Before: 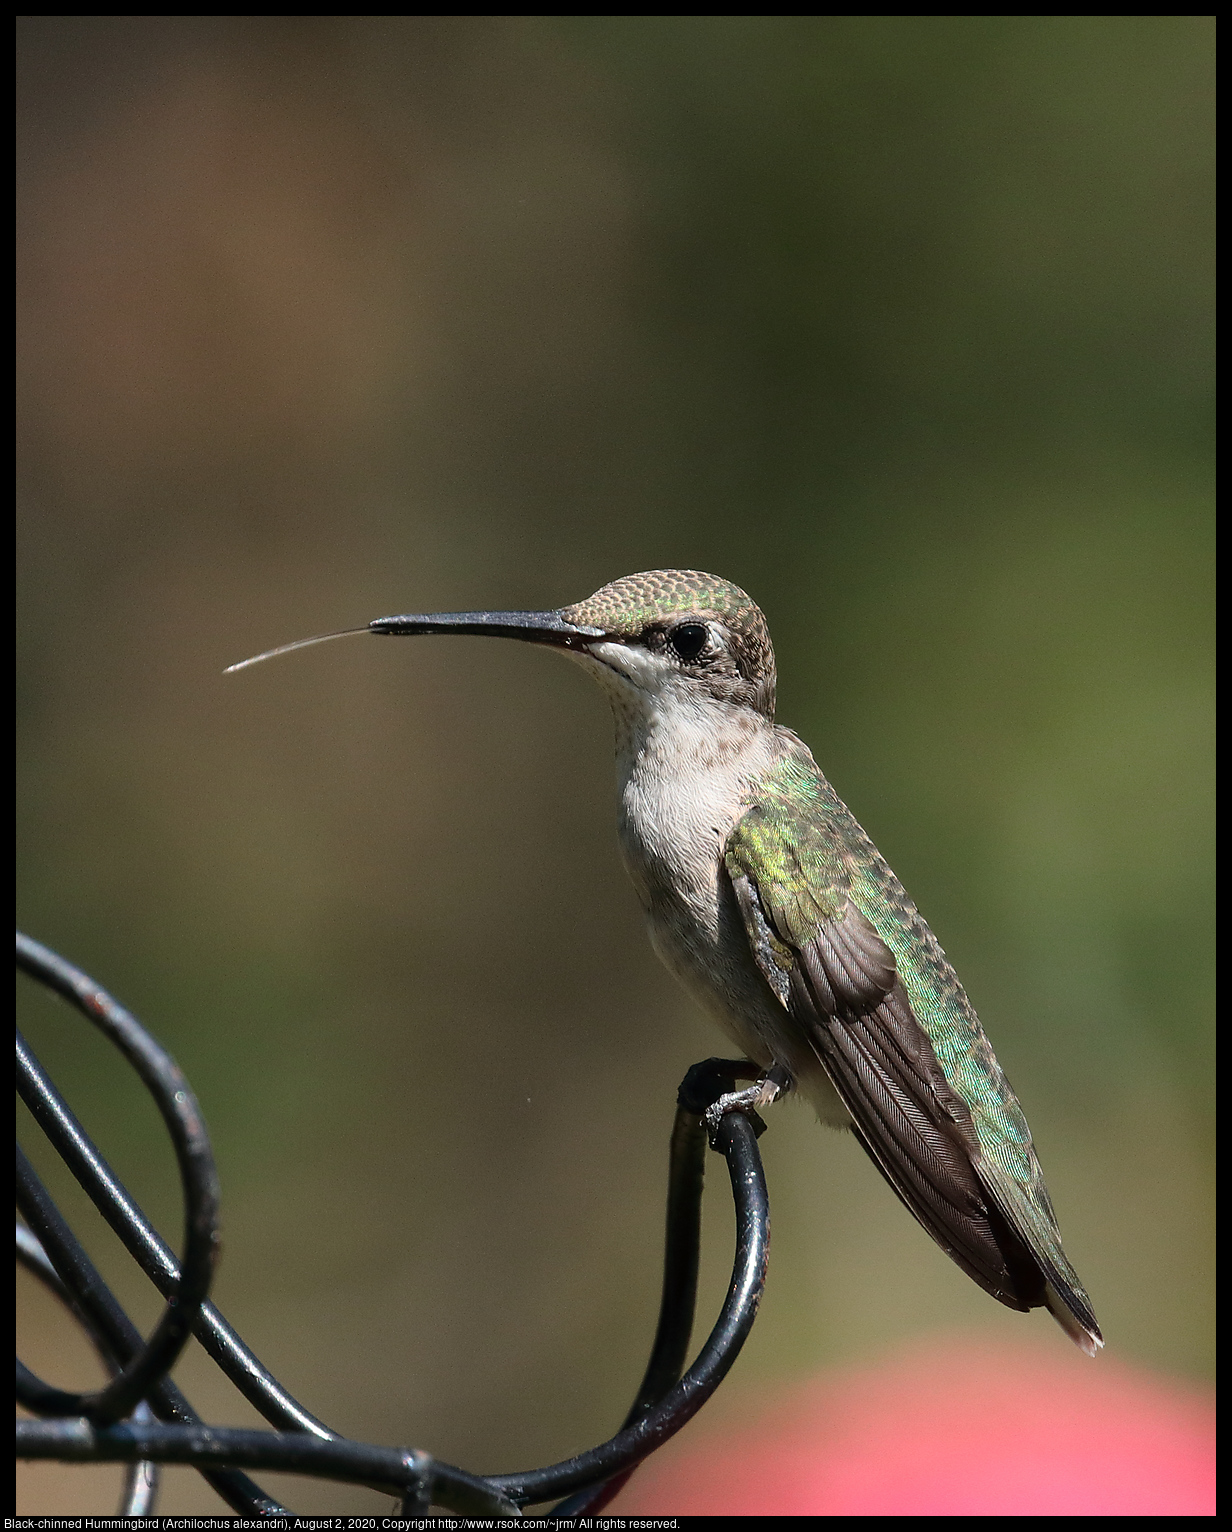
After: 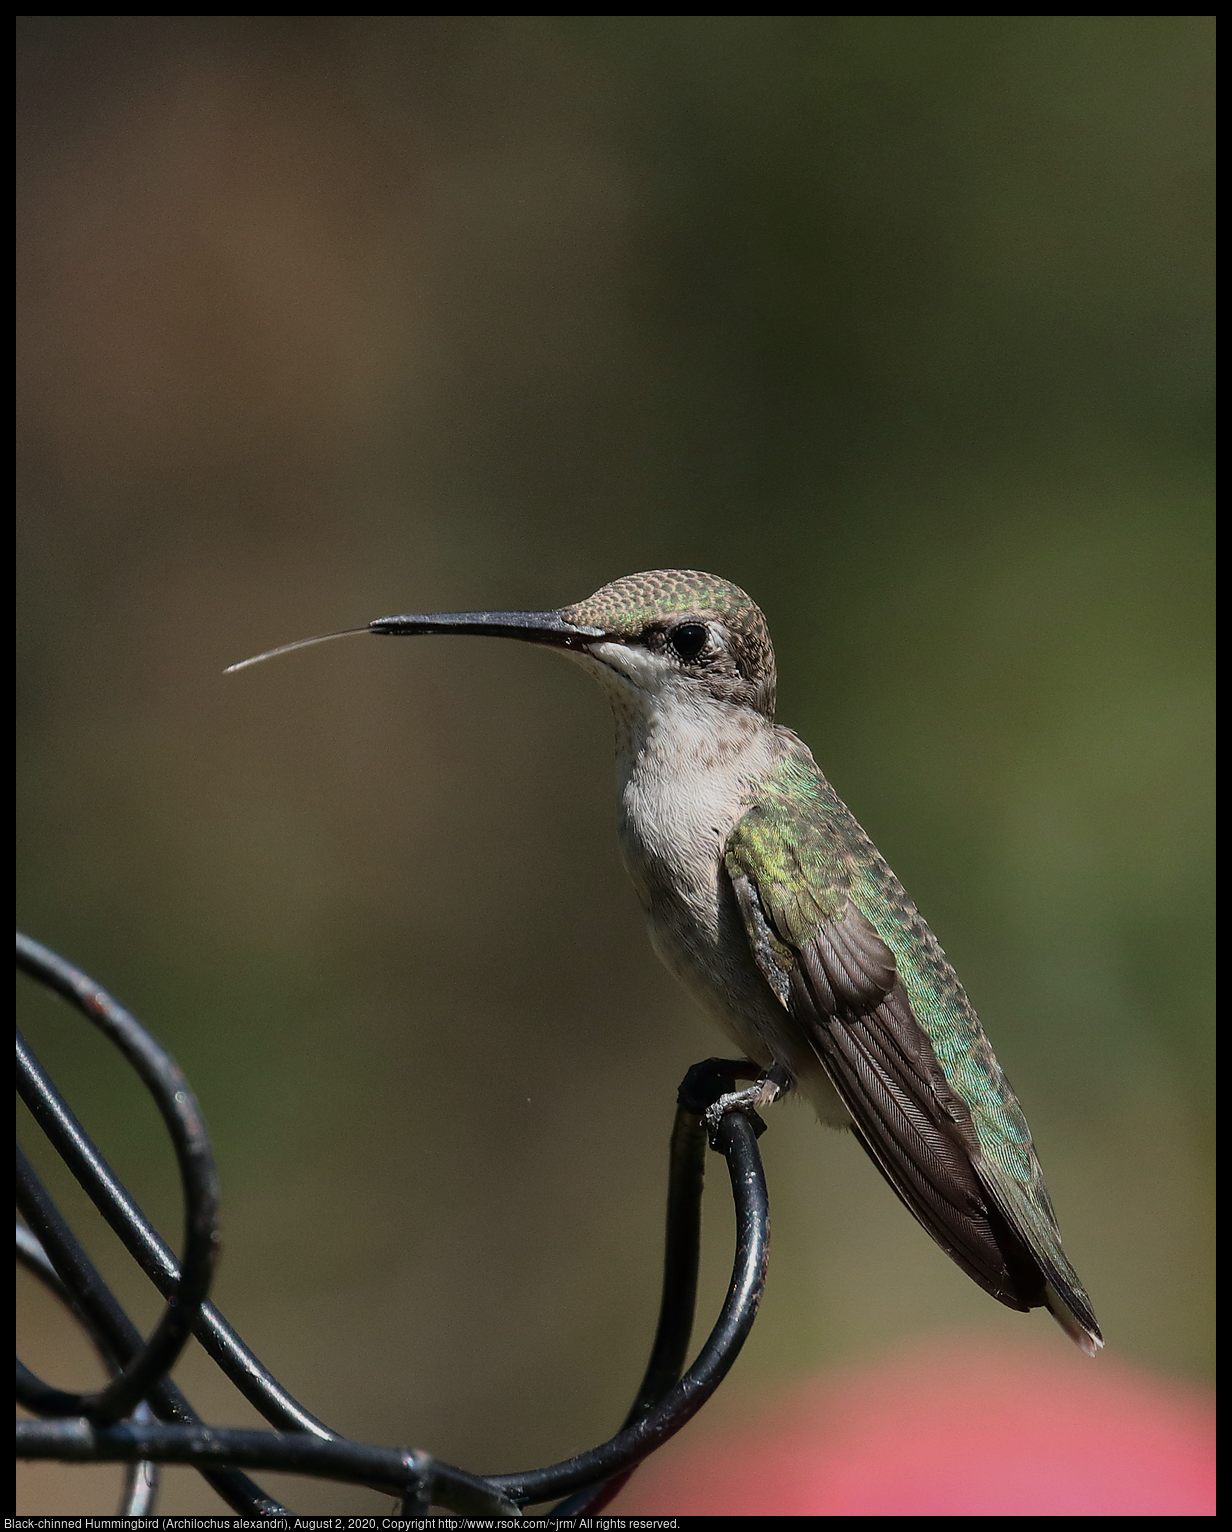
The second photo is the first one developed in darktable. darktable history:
exposure: exposure -0.425 EV, compensate exposure bias true, compensate highlight preservation false
contrast brightness saturation: saturation -0.049
